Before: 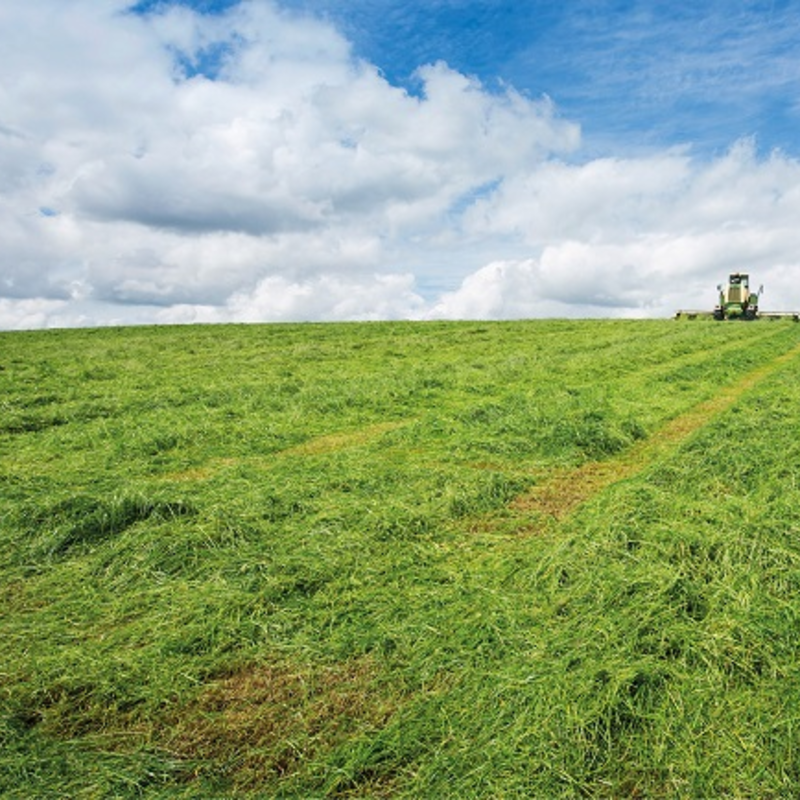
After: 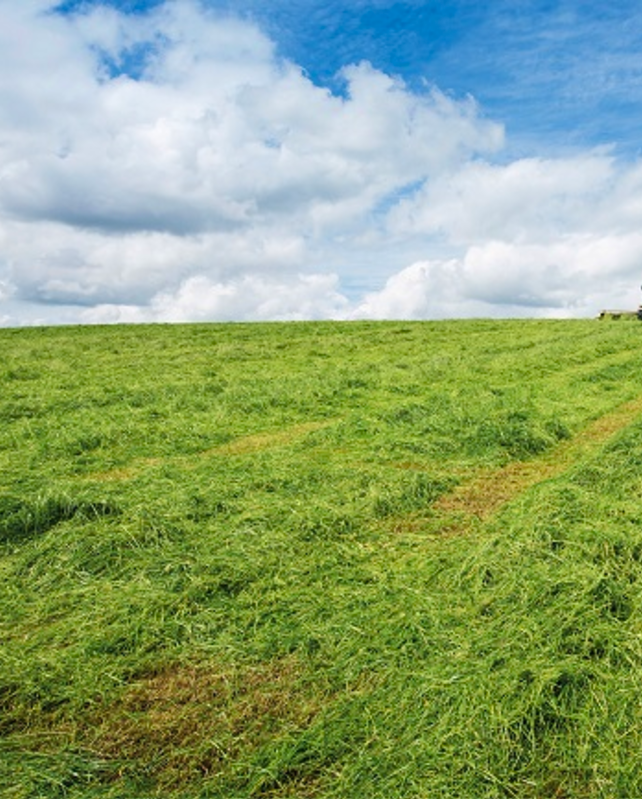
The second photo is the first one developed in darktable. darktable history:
crop and rotate: left 9.568%, right 10.145%
velvia: strength 15.46%
contrast brightness saturation: saturation -0.069
color balance rgb: power › hue 314.35°, linear chroma grading › global chroma 8.681%, perceptual saturation grading › global saturation -2.137%, perceptual saturation grading › highlights -7.481%, perceptual saturation grading › mid-tones 8.08%, perceptual saturation grading › shadows 5.132%, global vibrance 15.245%
